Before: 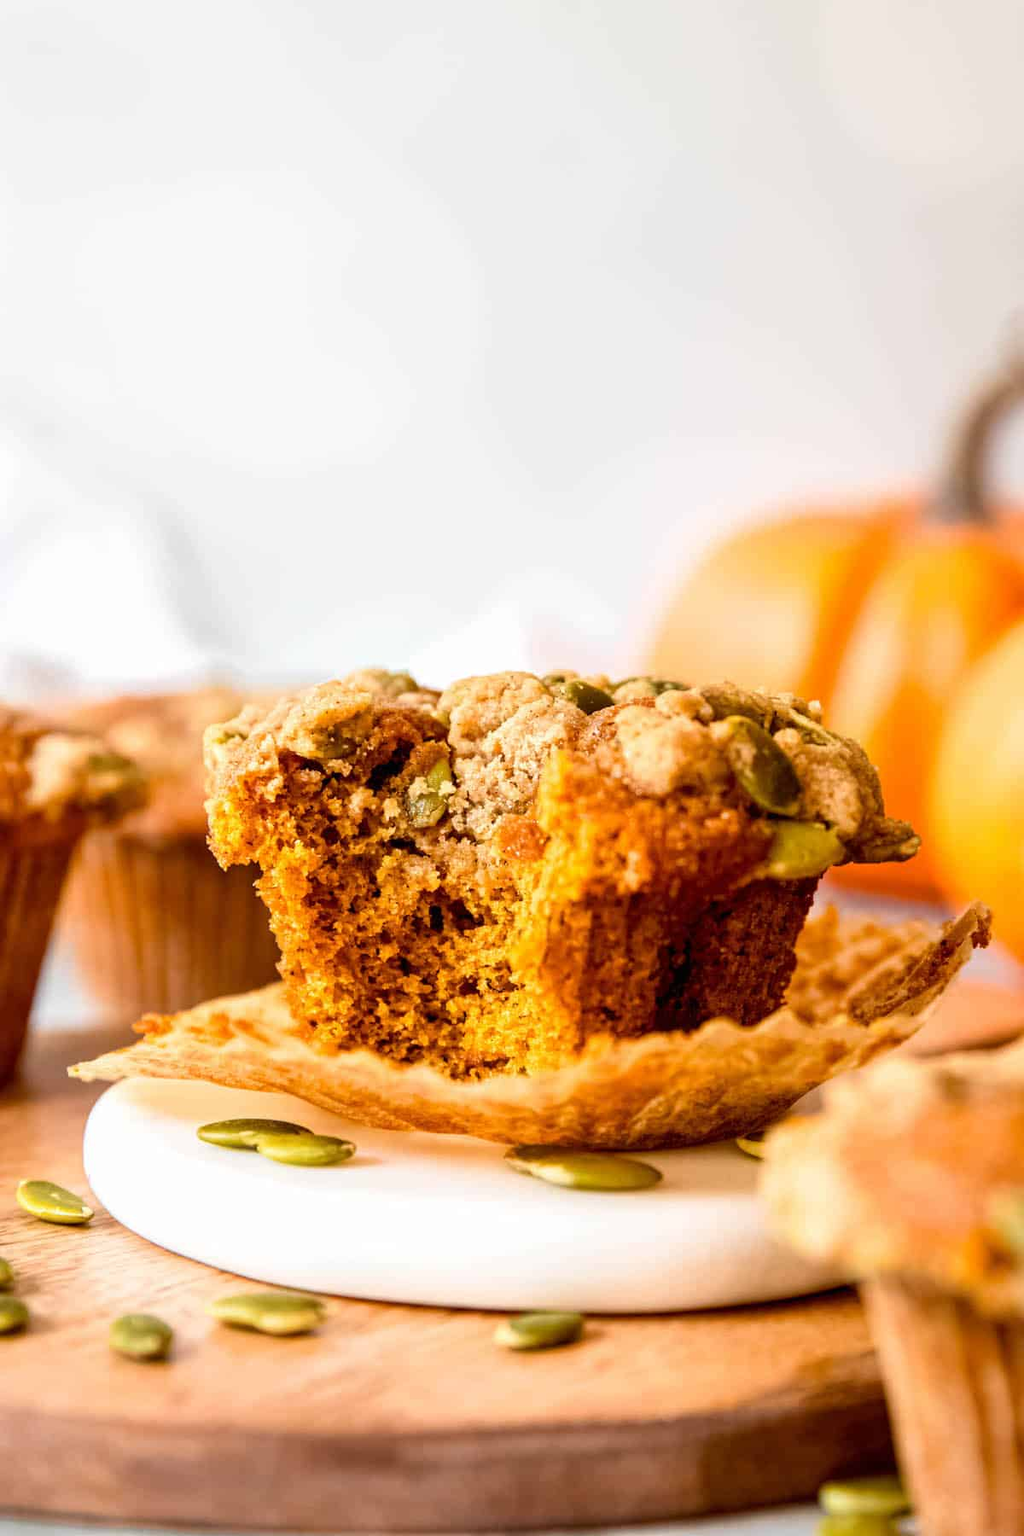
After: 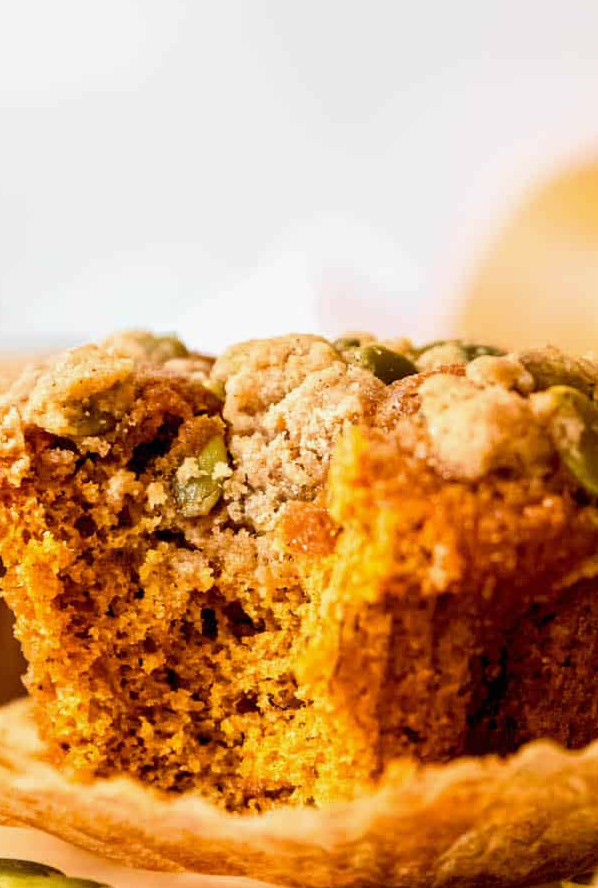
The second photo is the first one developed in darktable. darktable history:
exposure: exposure -0.072 EV, compensate exposure bias true, compensate highlight preservation false
crop: left 25.173%, top 25.18%, right 24.927%, bottom 25.459%
